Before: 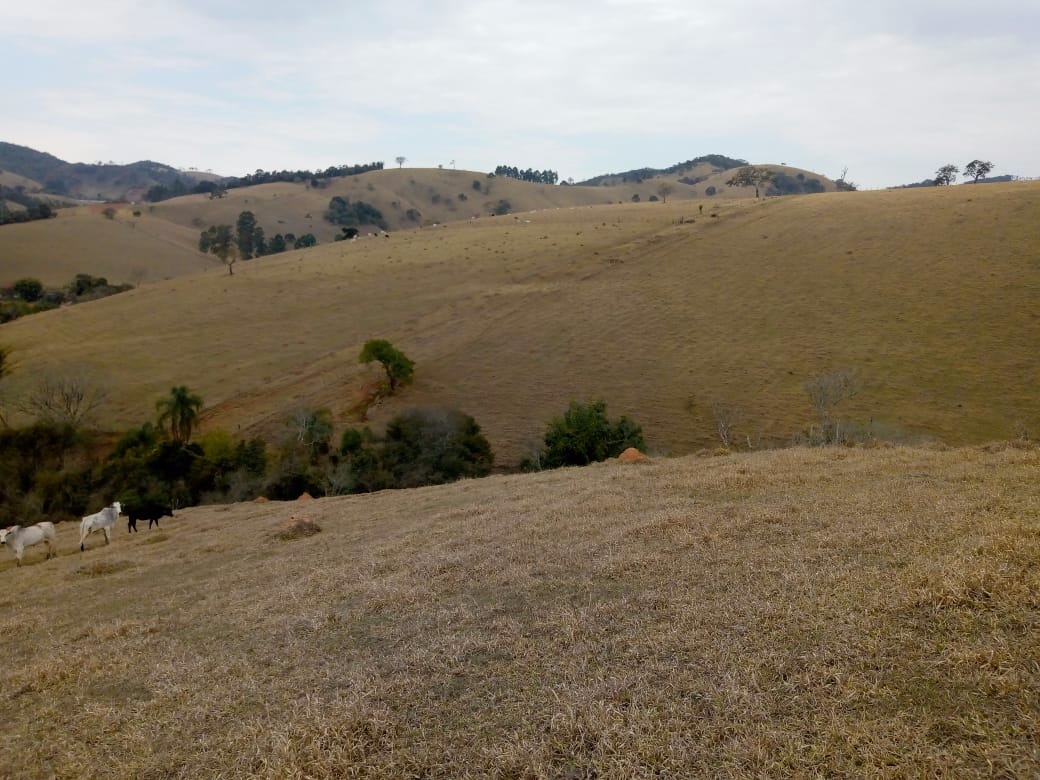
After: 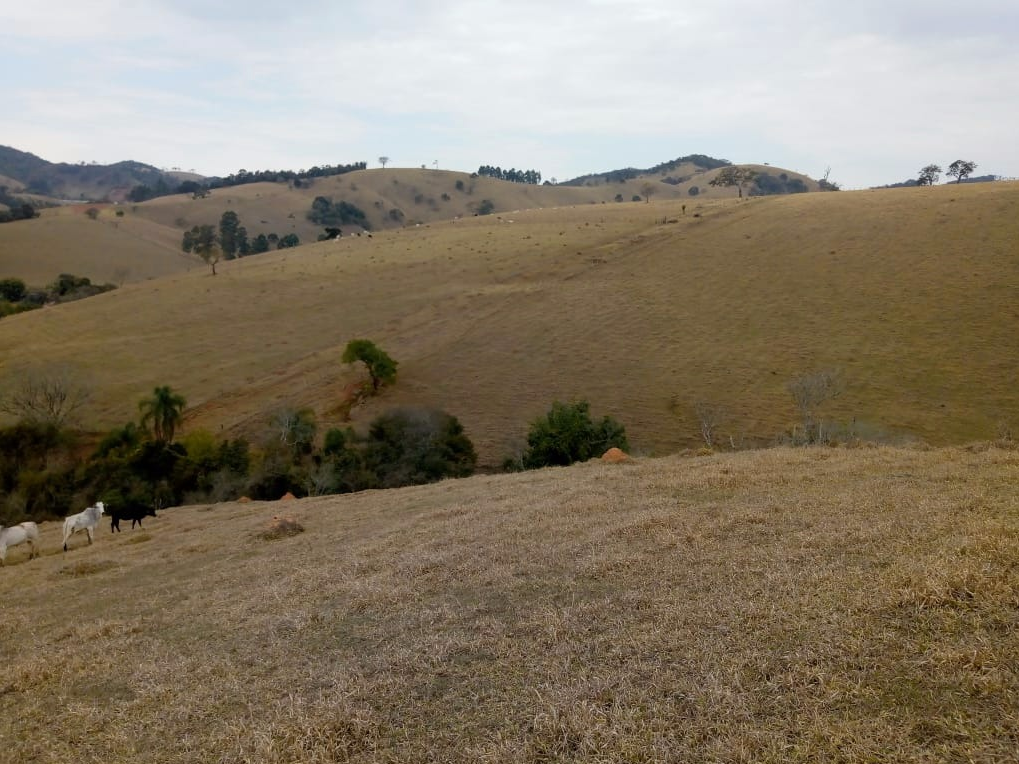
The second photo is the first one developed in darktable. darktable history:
crop: left 1.72%, right 0.284%, bottom 1.95%
